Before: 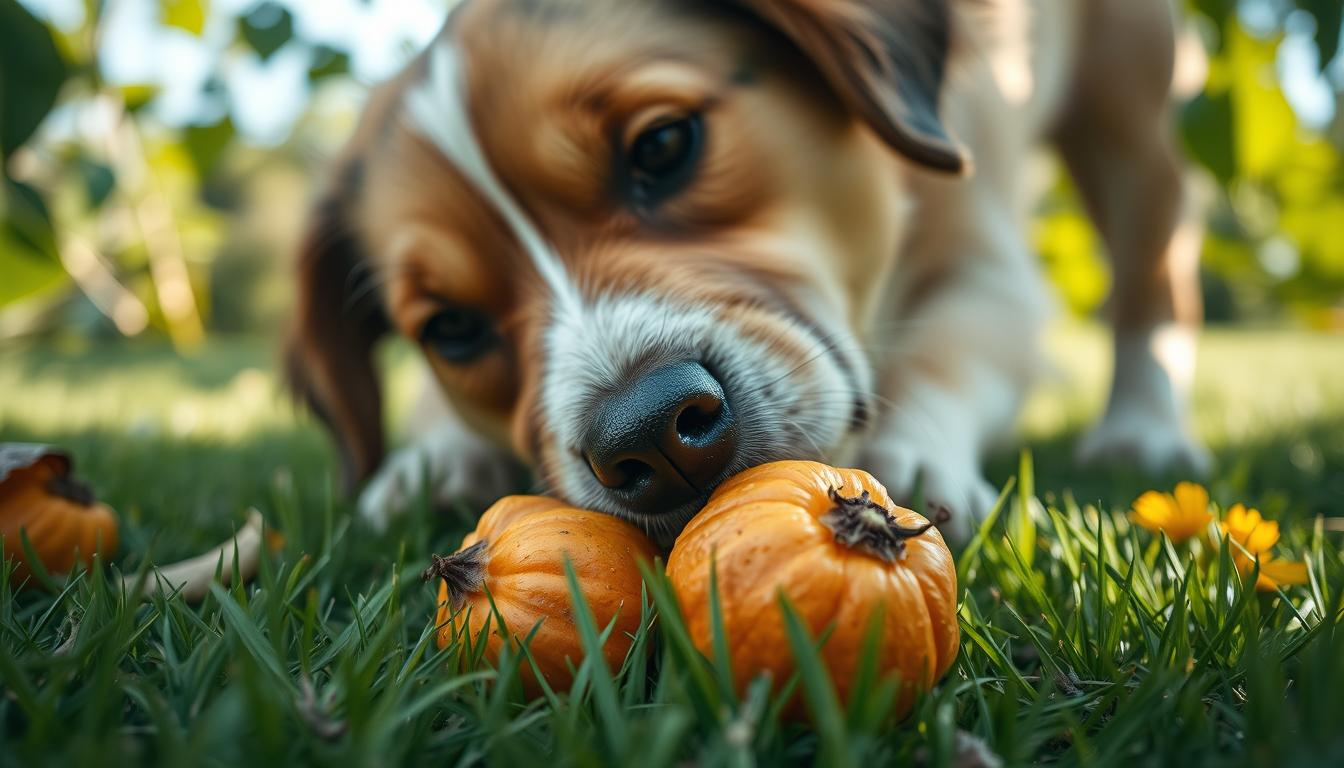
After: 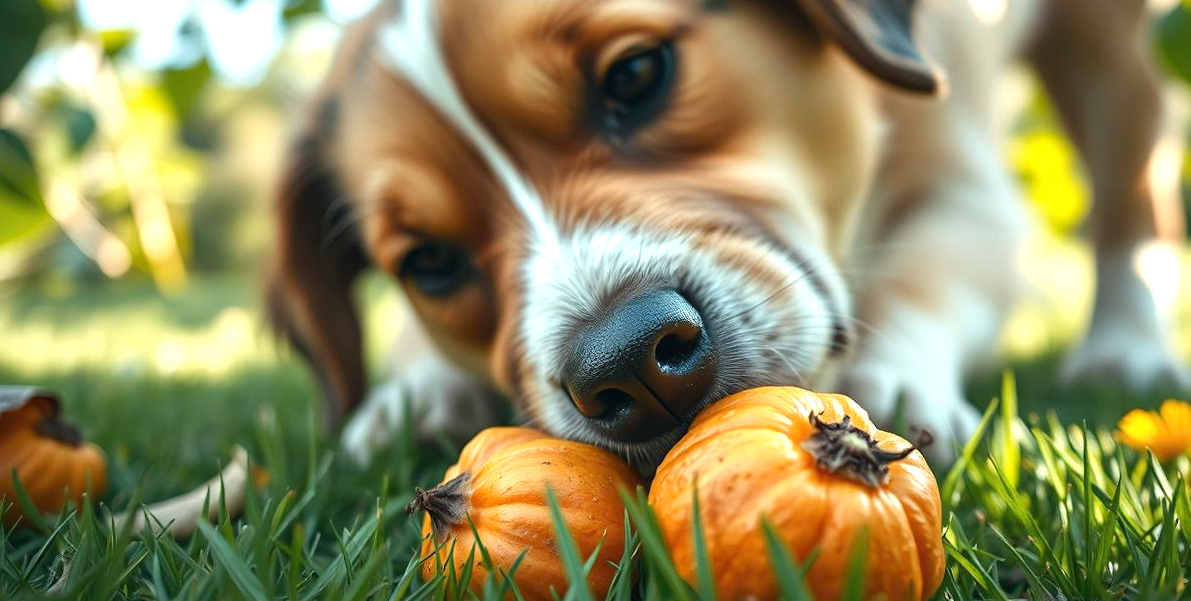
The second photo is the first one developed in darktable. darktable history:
exposure: exposure 0.657 EV, compensate highlight preservation false
rotate and perspective: rotation -1.32°, lens shift (horizontal) -0.031, crop left 0.015, crop right 0.985, crop top 0.047, crop bottom 0.982
crop: top 7.49%, right 9.717%, bottom 11.943%
